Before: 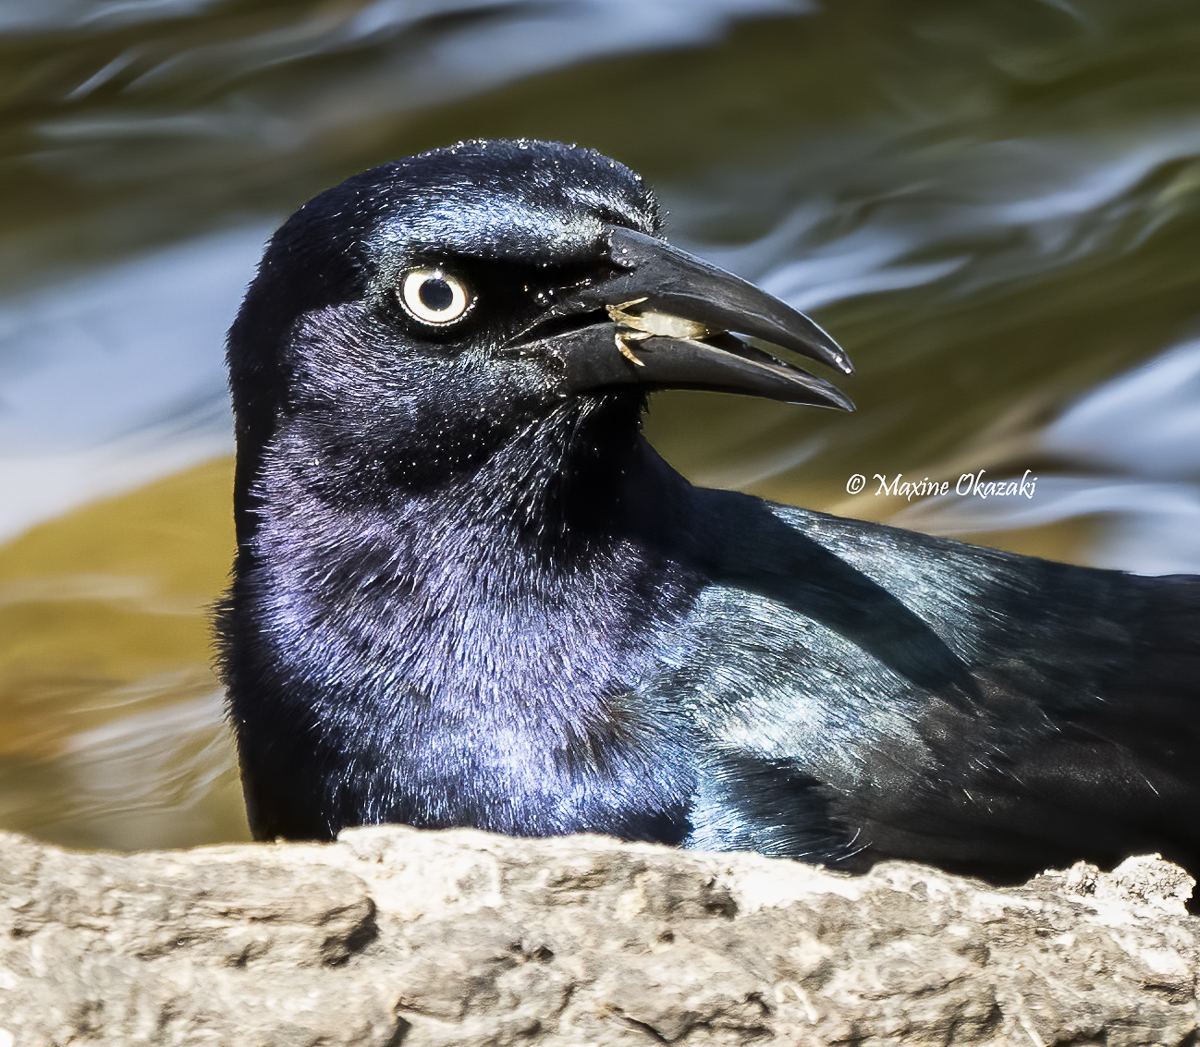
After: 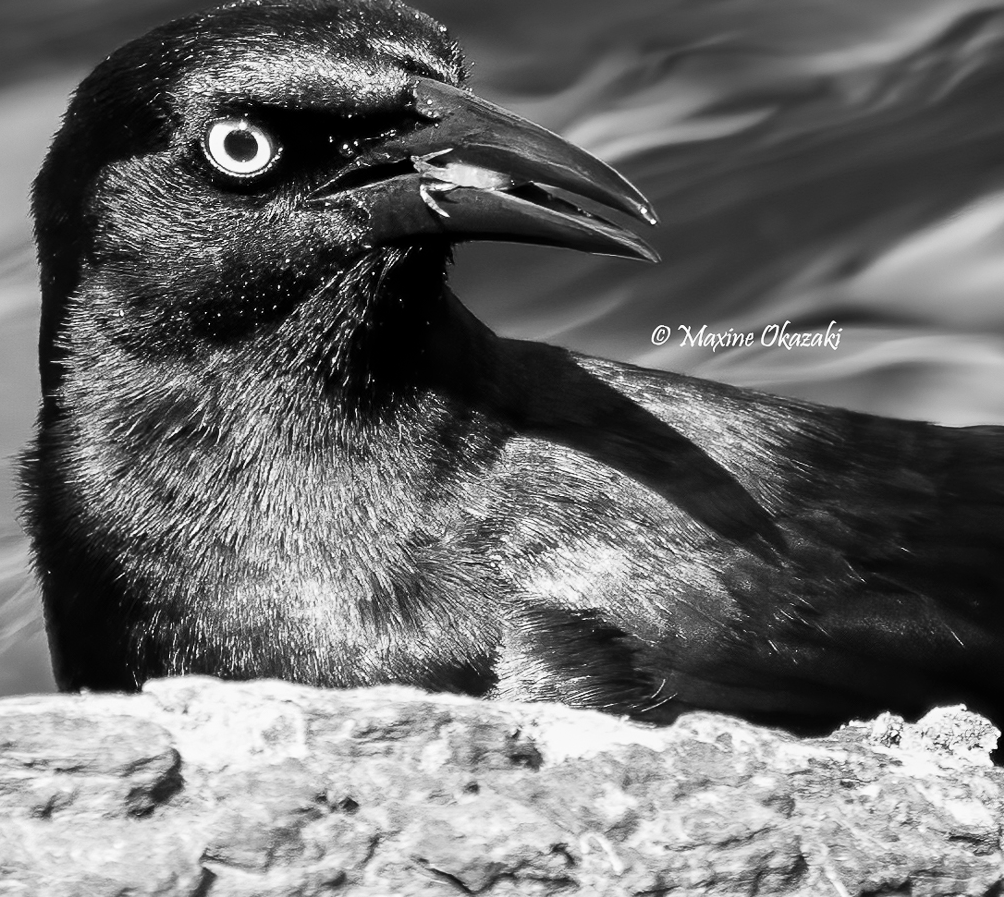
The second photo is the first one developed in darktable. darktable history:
monochrome: on, module defaults
crop: left 16.315%, top 14.246%
